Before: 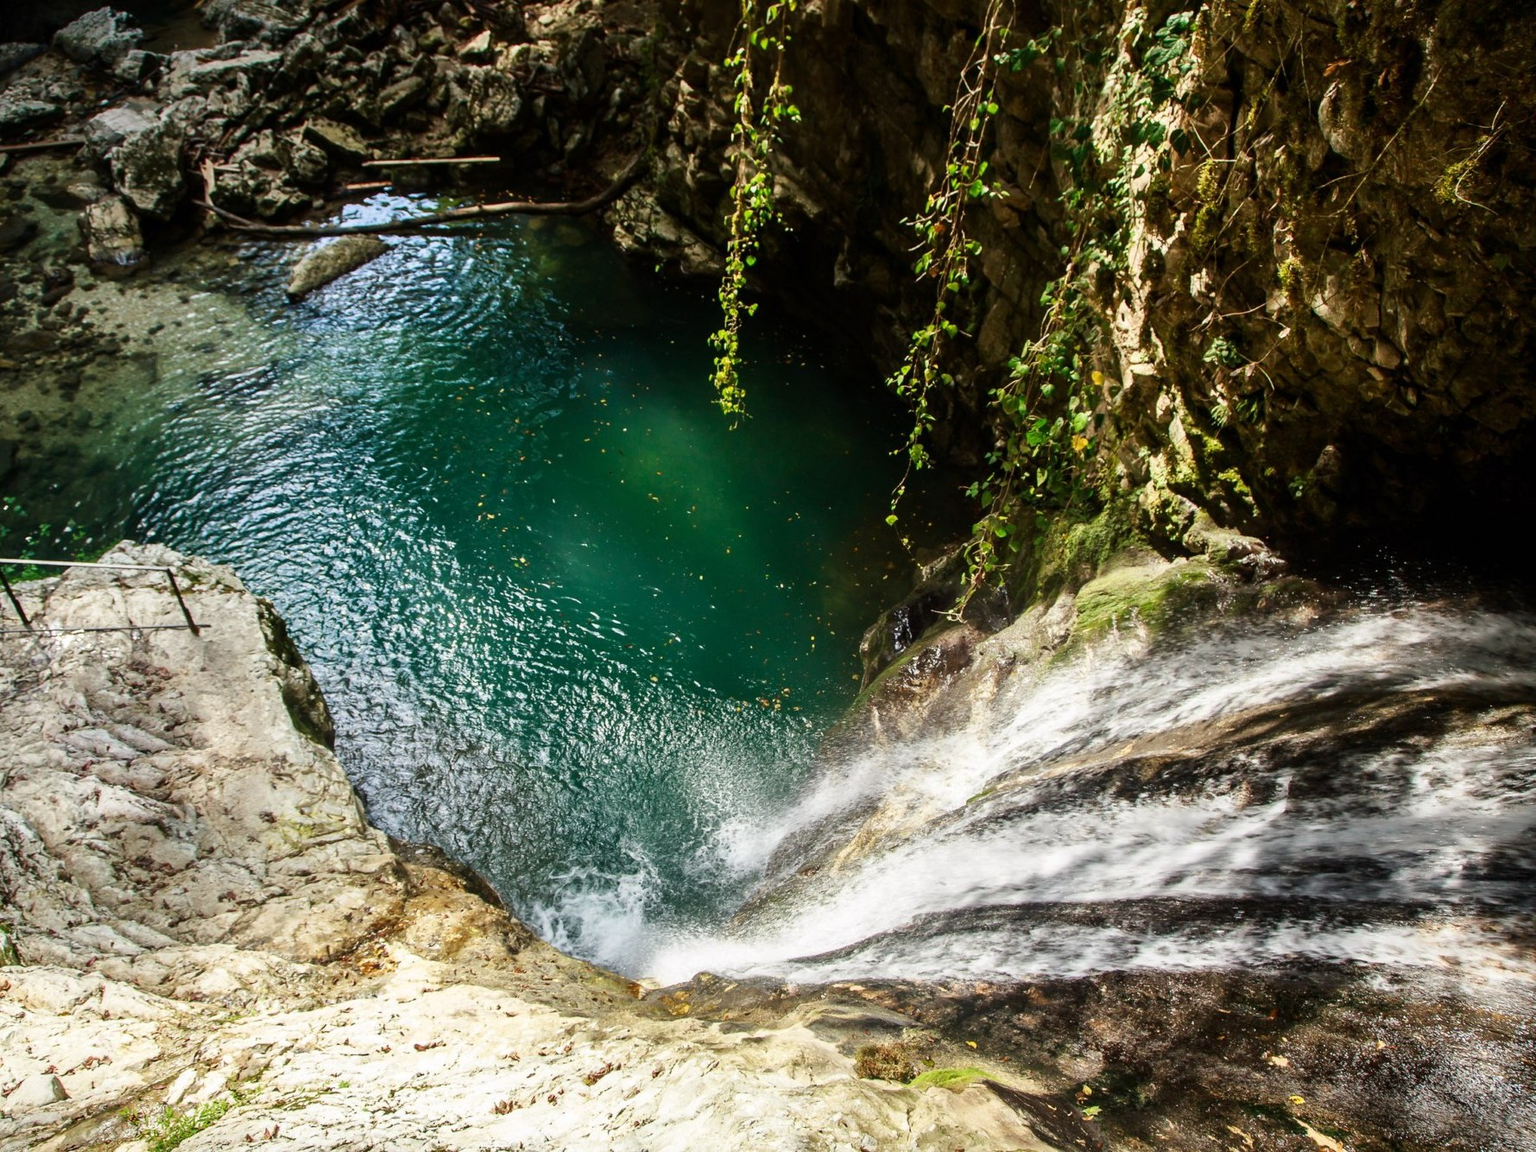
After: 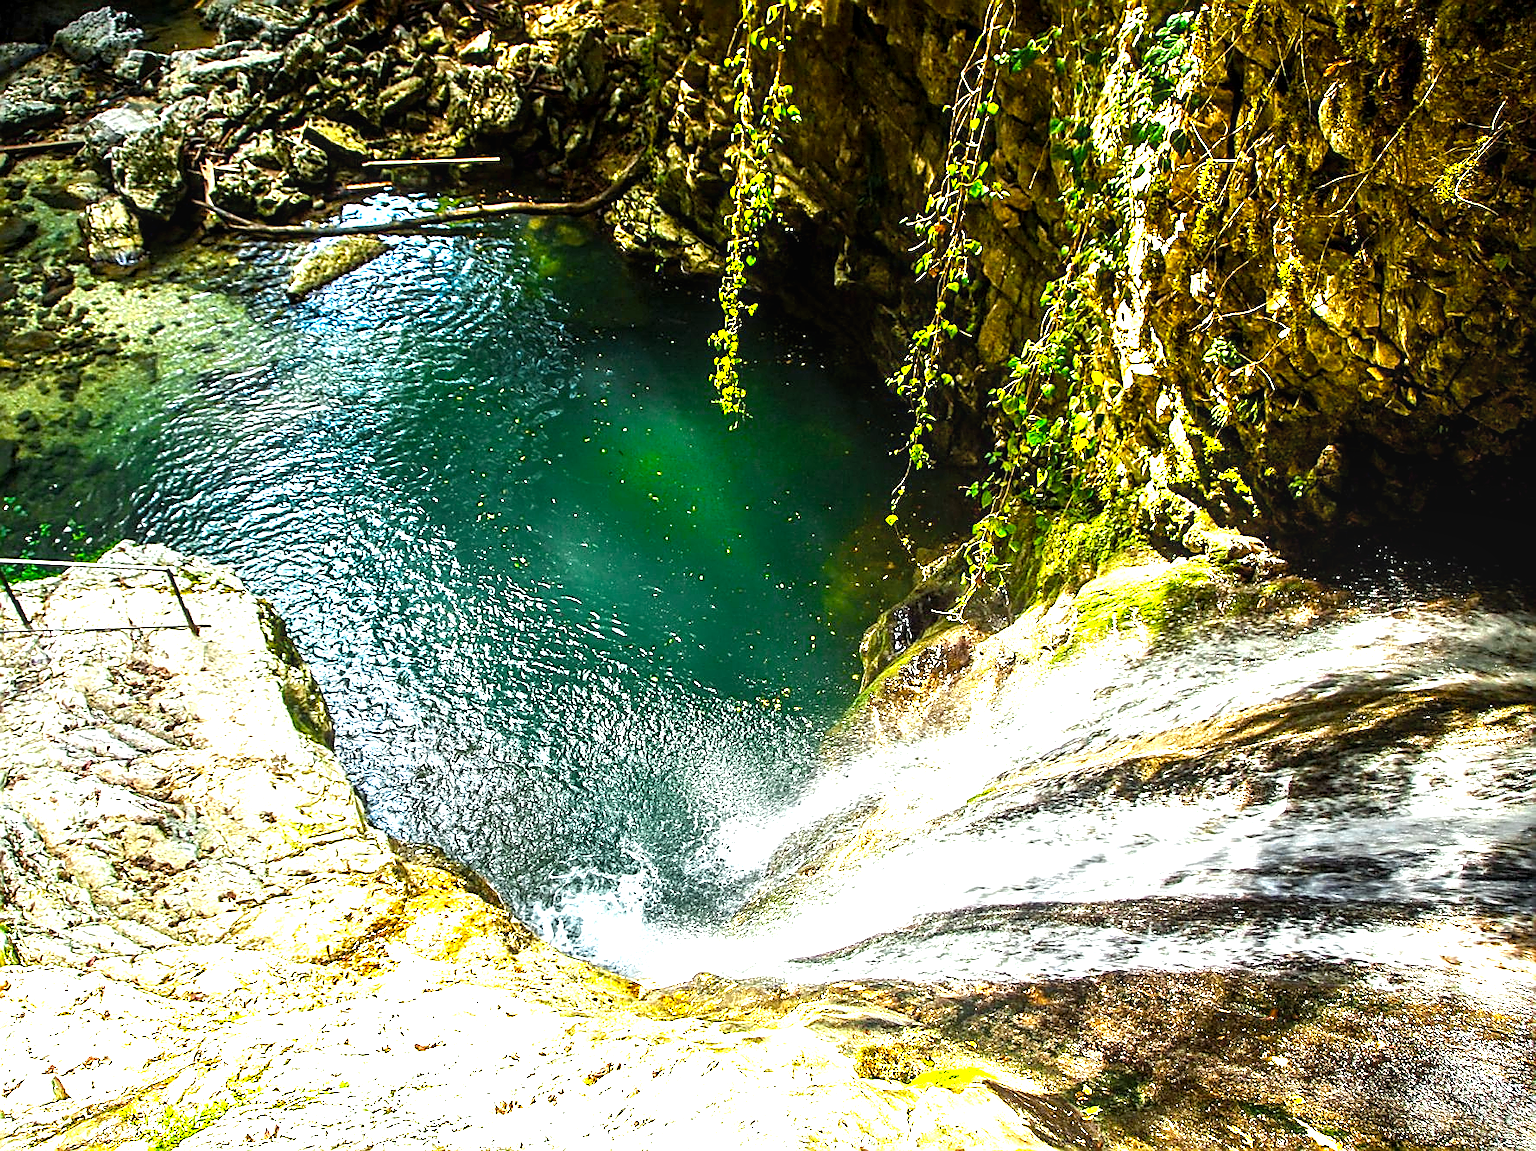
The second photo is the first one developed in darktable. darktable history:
color balance rgb: power › hue 329.49°, linear chroma grading › global chroma 14.501%, perceptual saturation grading › global saturation 25.367%, perceptual brilliance grading › global brilliance 11.62%, global vibrance 20%
exposure: black level correction 0.001, exposure 0.966 EV, compensate highlight preservation false
color zones: curves: ch0 [(0, 0.485) (0.178, 0.476) (0.261, 0.623) (0.411, 0.403) (0.708, 0.603) (0.934, 0.412)]; ch1 [(0.003, 0.485) (0.149, 0.496) (0.229, 0.584) (0.326, 0.551) (0.484, 0.262) (0.757, 0.643)]
color calibration: illuminant Planckian (black body), x 0.352, y 0.352, temperature 4789.42 K
local contrast: detail 130%
sharpen: radius 1.73, amount 1.305
